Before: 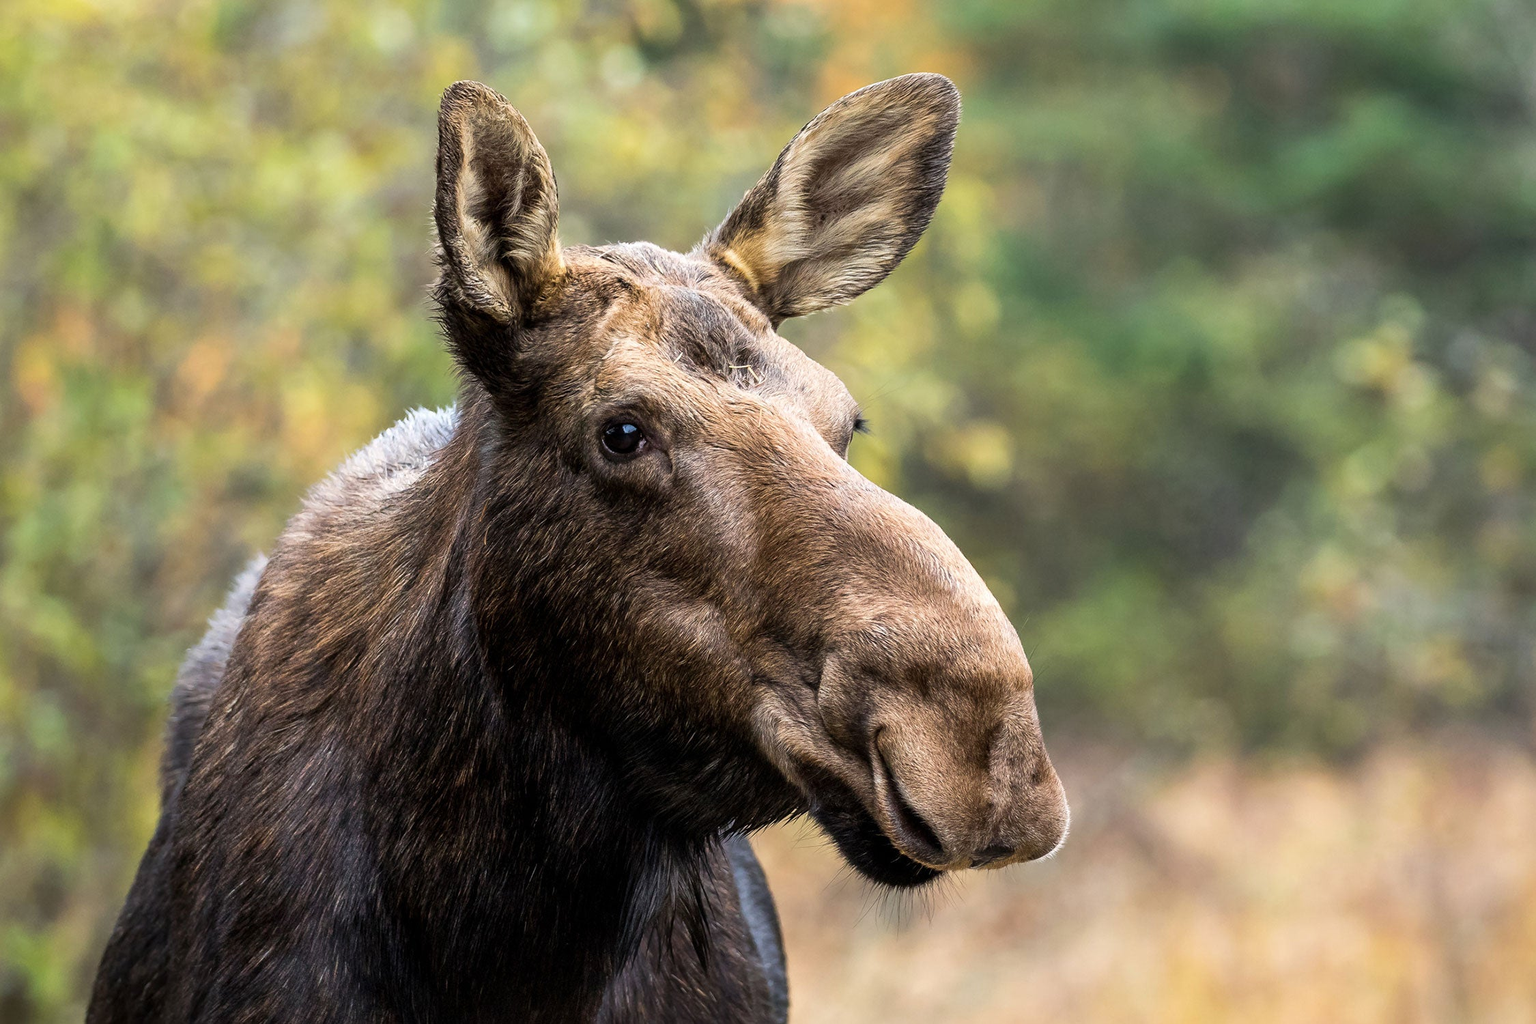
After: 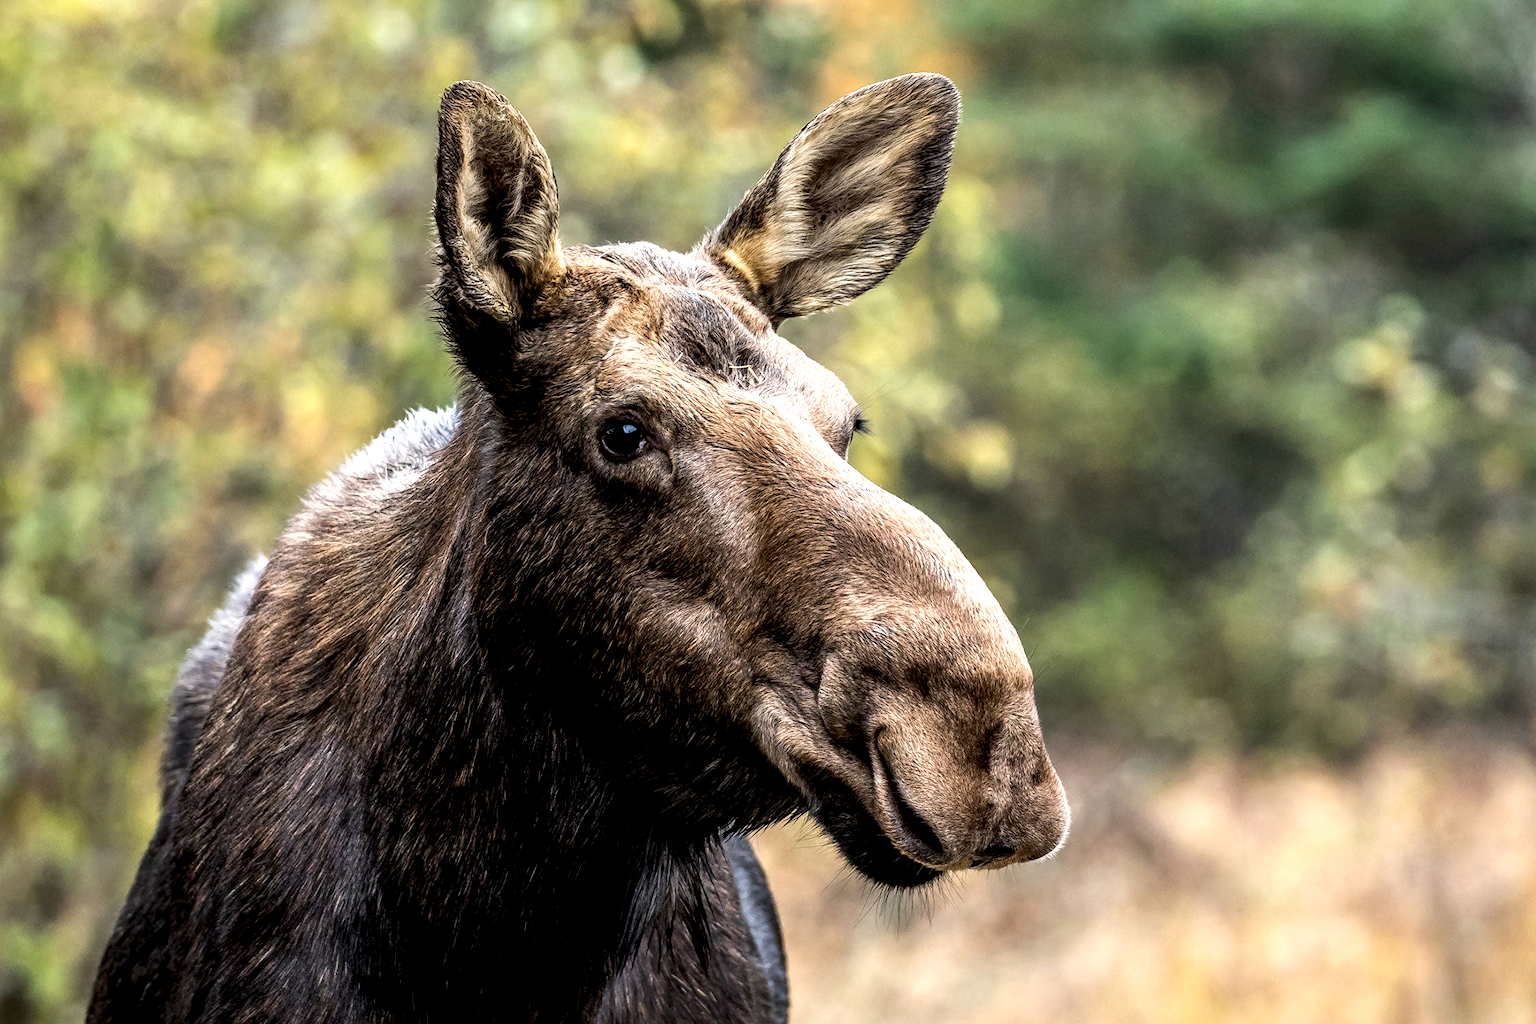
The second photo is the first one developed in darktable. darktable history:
local contrast: highlights 64%, shadows 53%, detail 168%, midtone range 0.516
